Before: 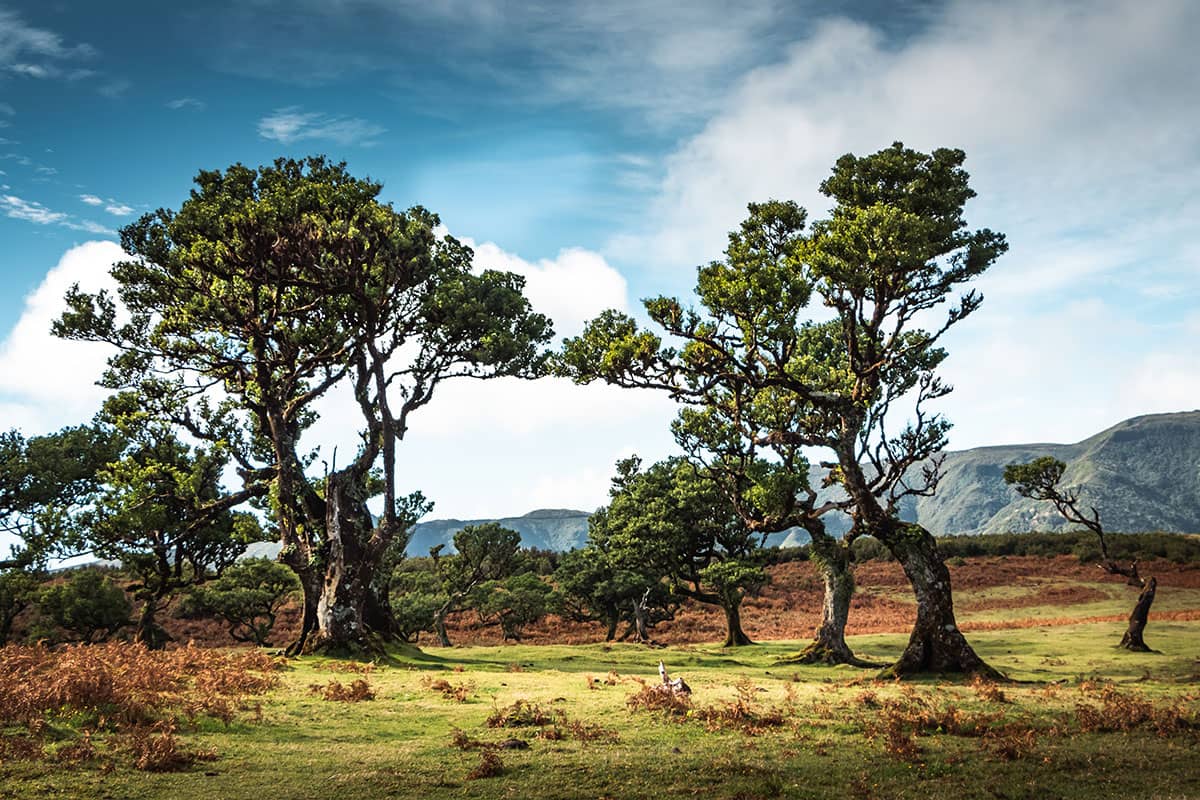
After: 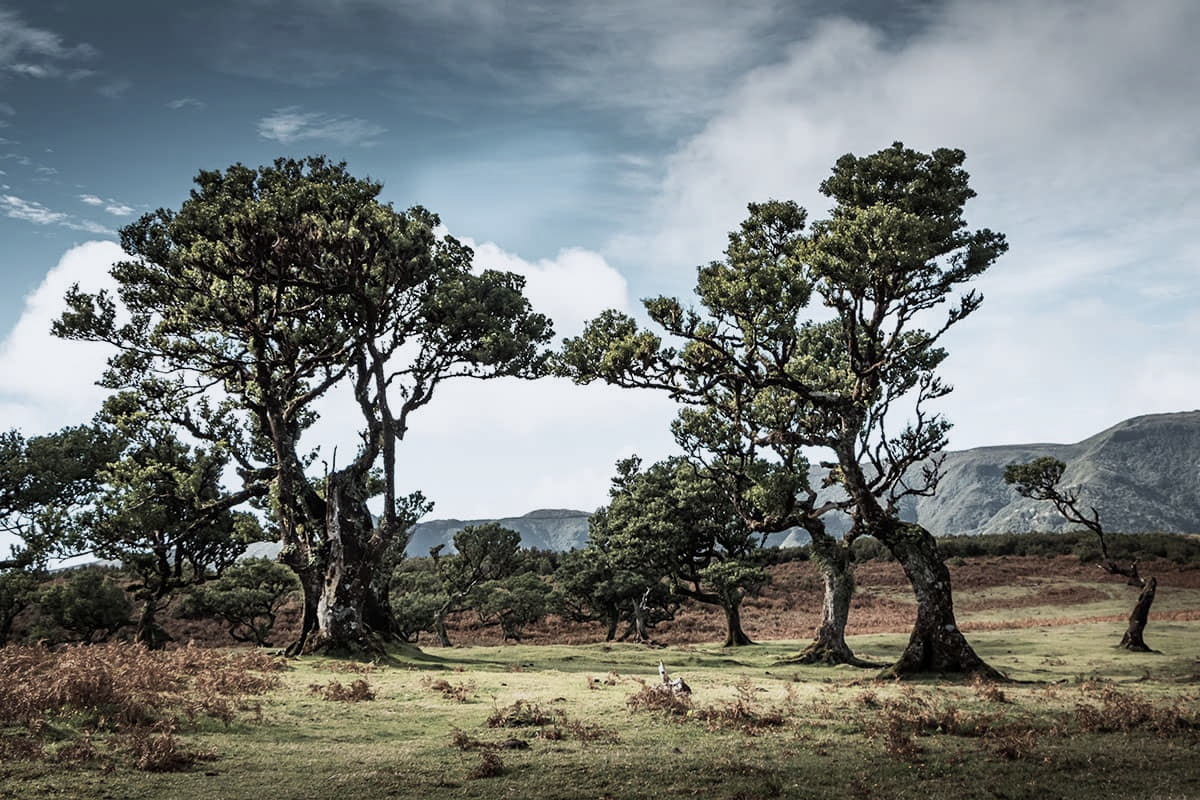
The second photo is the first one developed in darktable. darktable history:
white balance: red 0.974, blue 1.044
exposure: black level correction 0.001, exposure -0.2 EV, compensate highlight preservation false
color correction: saturation 0.5
